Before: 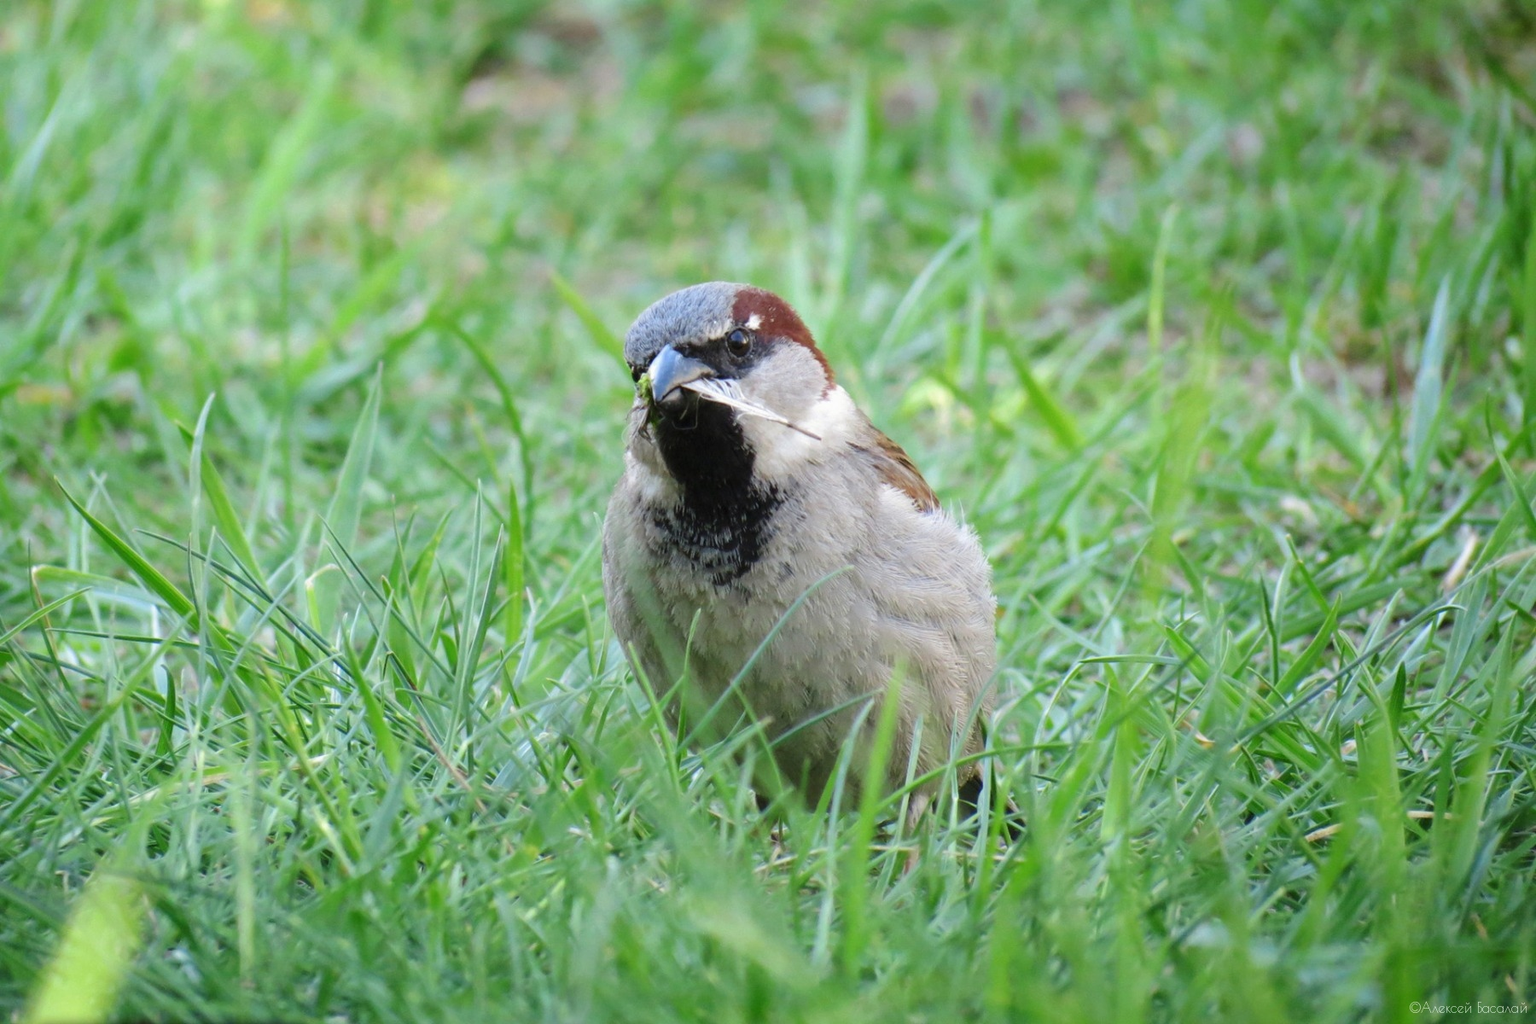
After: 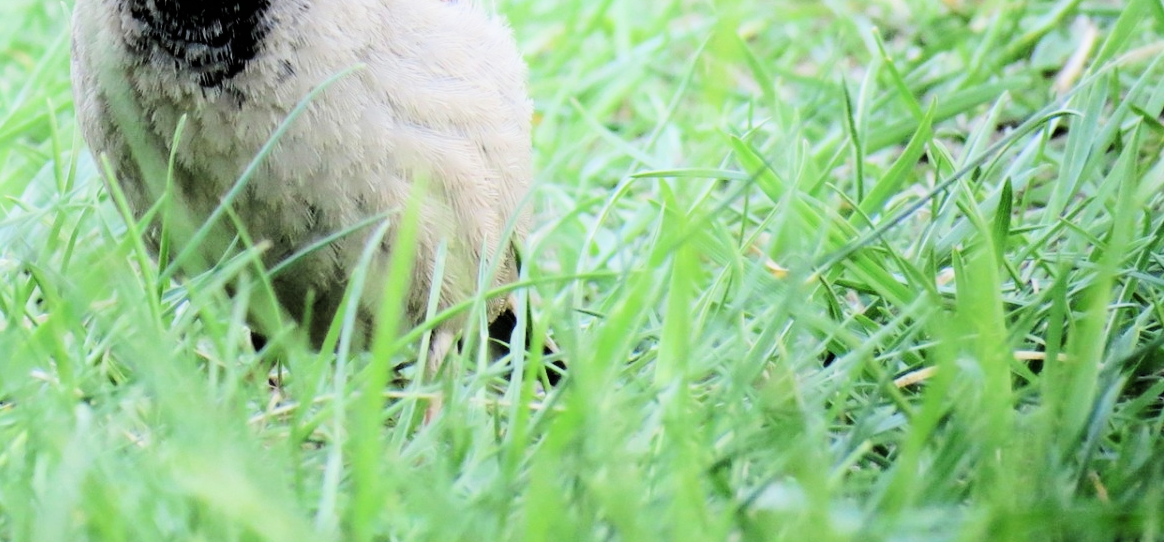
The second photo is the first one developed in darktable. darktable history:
exposure: black level correction 0.001, exposure 0.499 EV, compensate exposure bias true, compensate highlight preservation false
shadows and highlights: shadows -24.78, highlights 50.95, soften with gaussian
crop and rotate: left 35.282%, top 49.934%, bottom 4.898%
filmic rgb: black relative exposure -5.01 EV, white relative exposure 3.98 EV, threshold 5.98 EV, hardness 2.87, contrast 1.515, enable highlight reconstruction true
